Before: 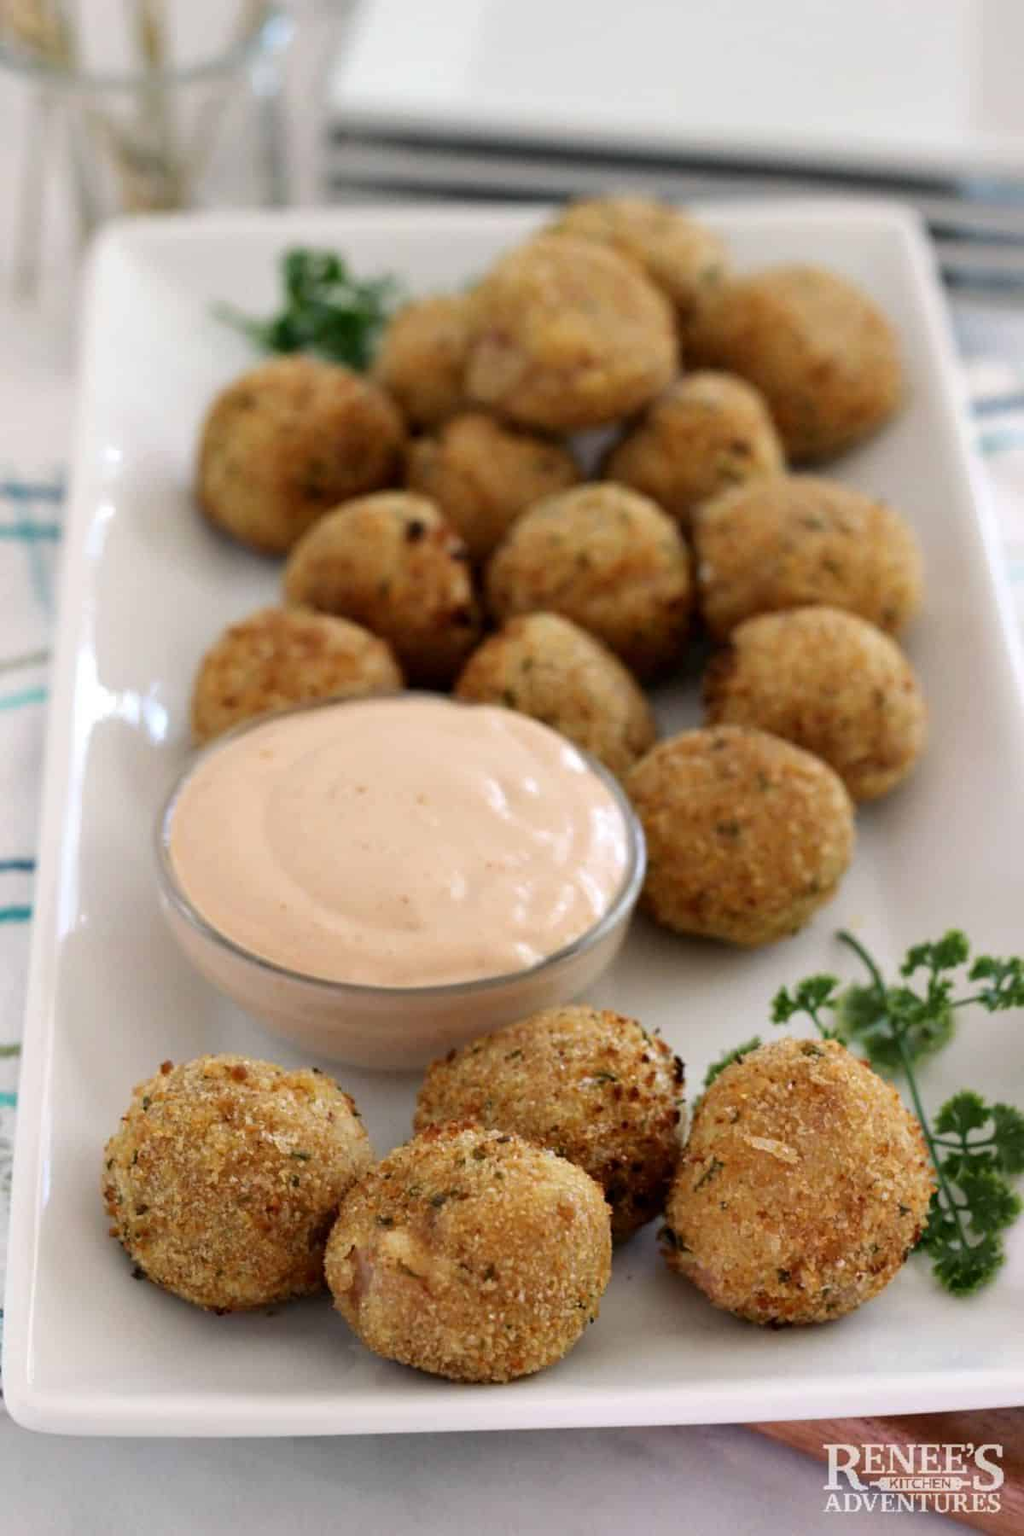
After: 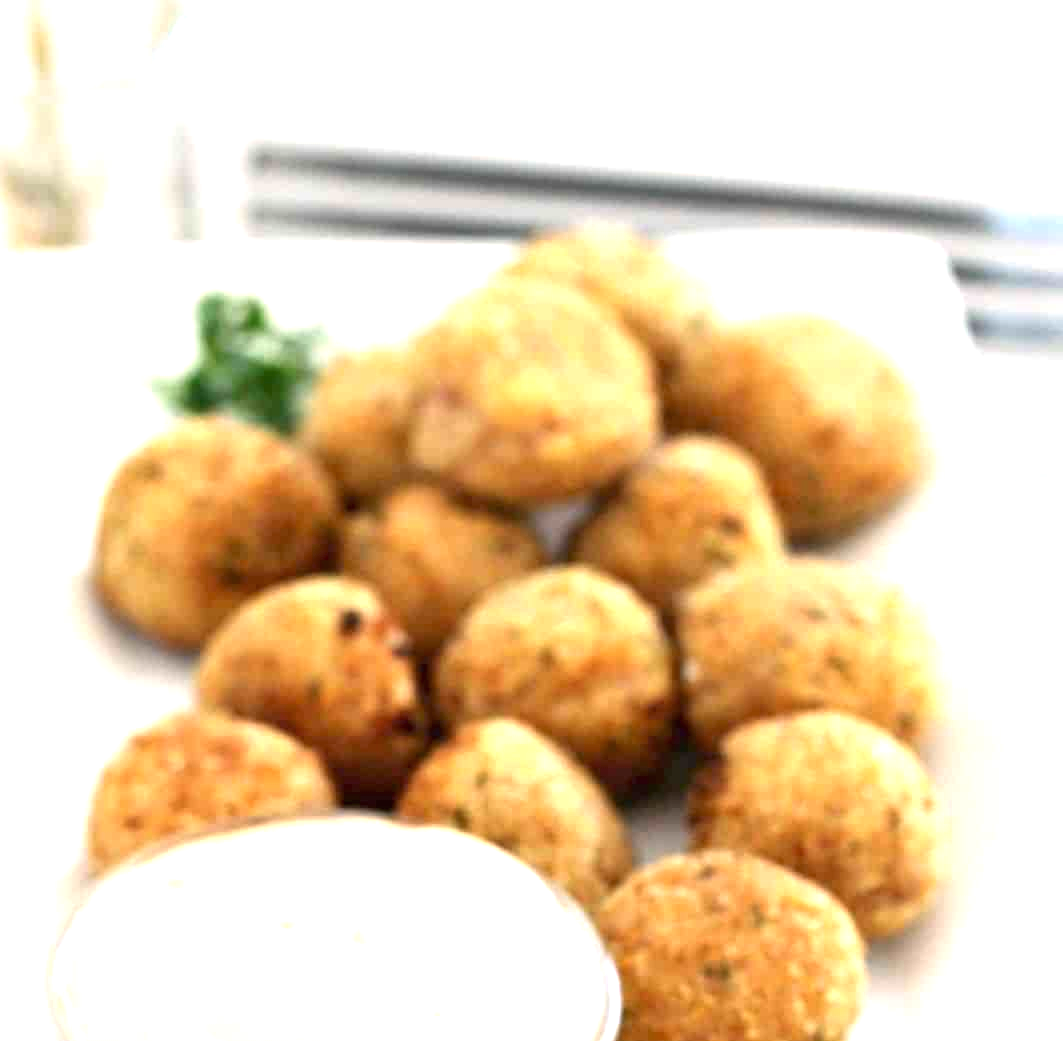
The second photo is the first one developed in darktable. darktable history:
crop and rotate: left 11.351%, bottom 42.114%
exposure: black level correction 0, exposure 1.606 EV, compensate exposure bias true, compensate highlight preservation false
